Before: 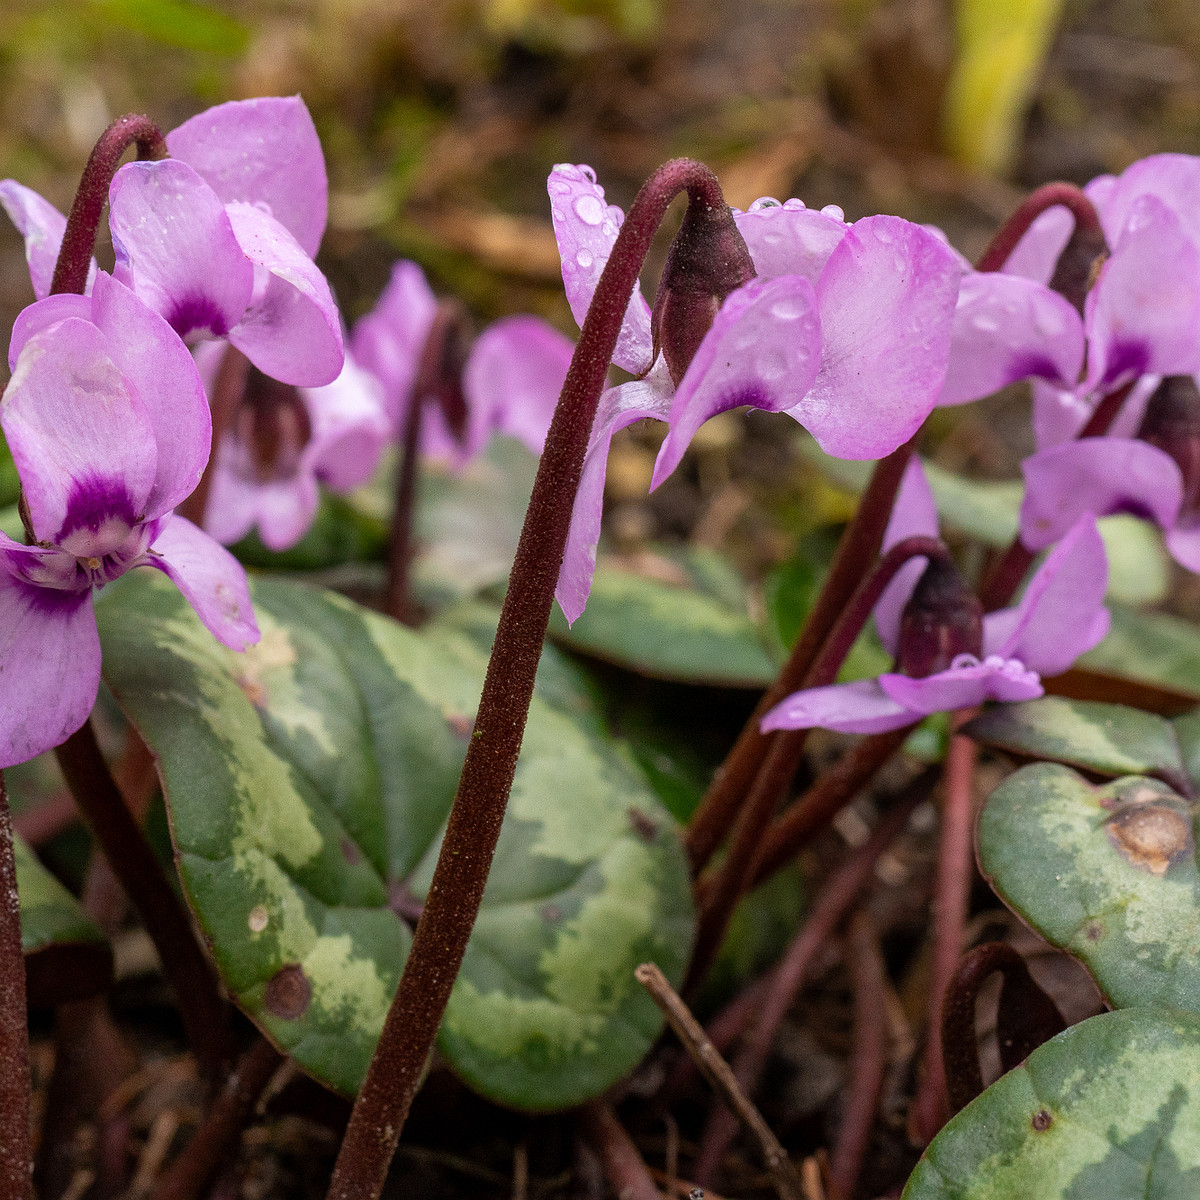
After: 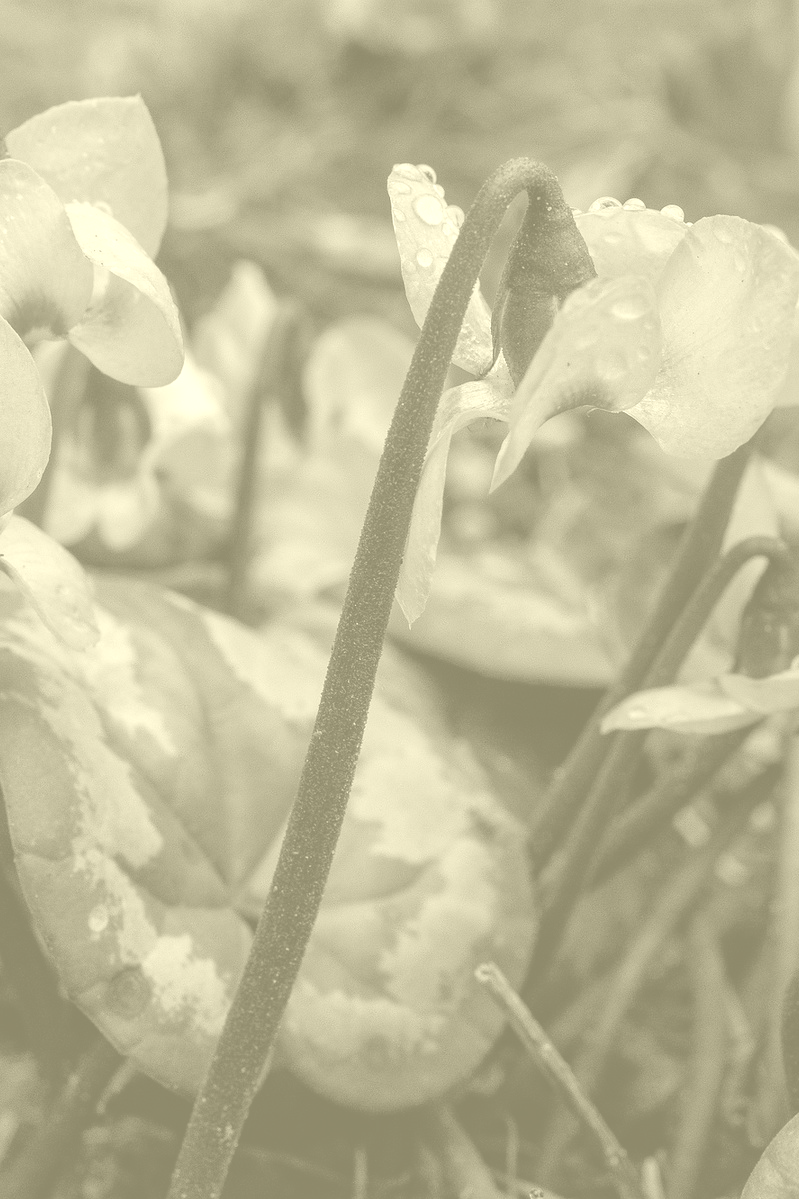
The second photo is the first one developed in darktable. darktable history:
colorize: hue 43.2°, saturation 40%, version 1
crop and rotate: left 13.409%, right 19.924%
